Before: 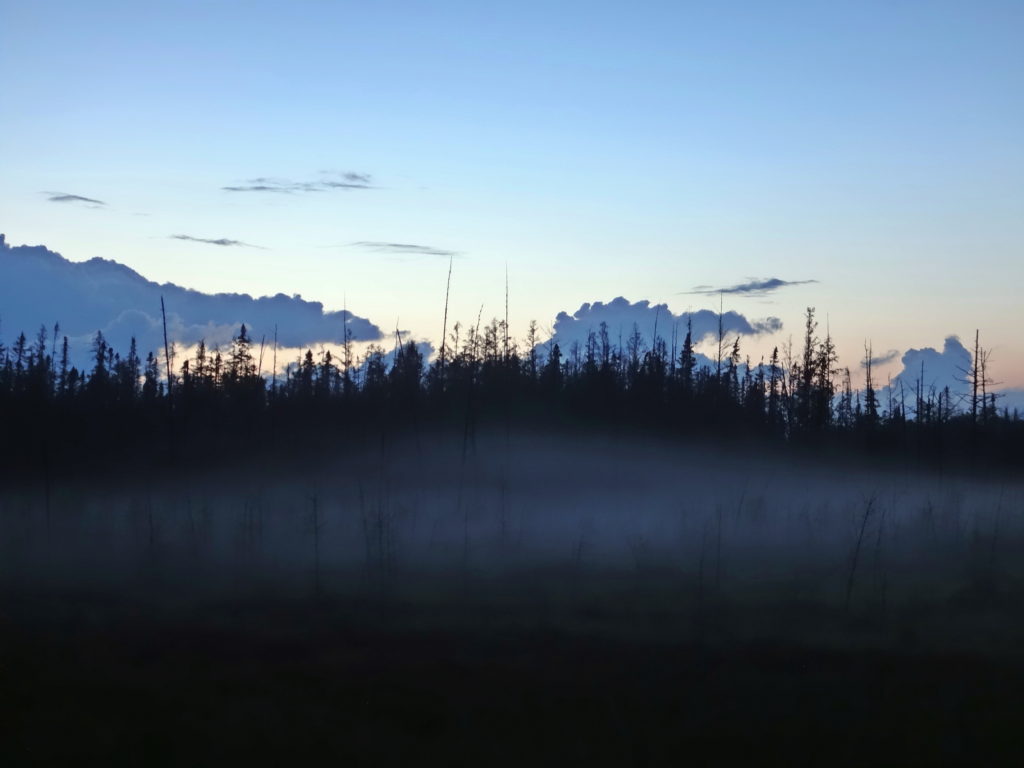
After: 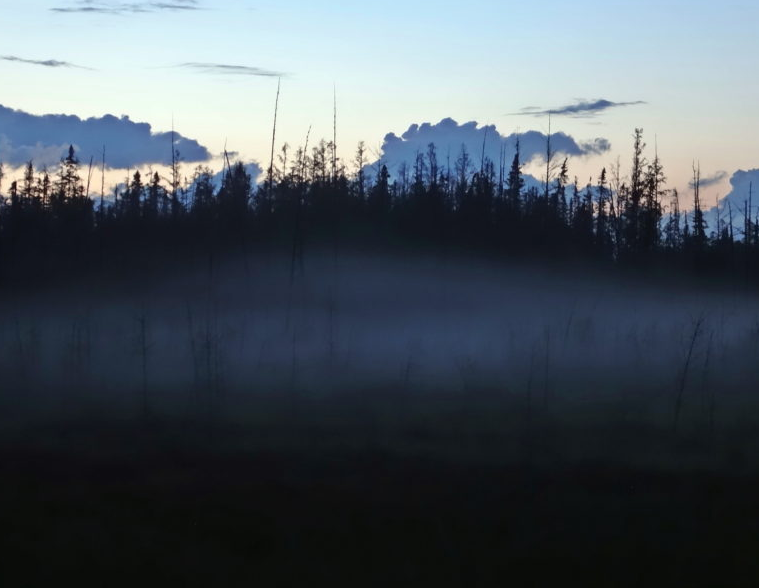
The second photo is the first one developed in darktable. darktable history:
crop: left 16.86%, top 23.343%, right 8.921%
